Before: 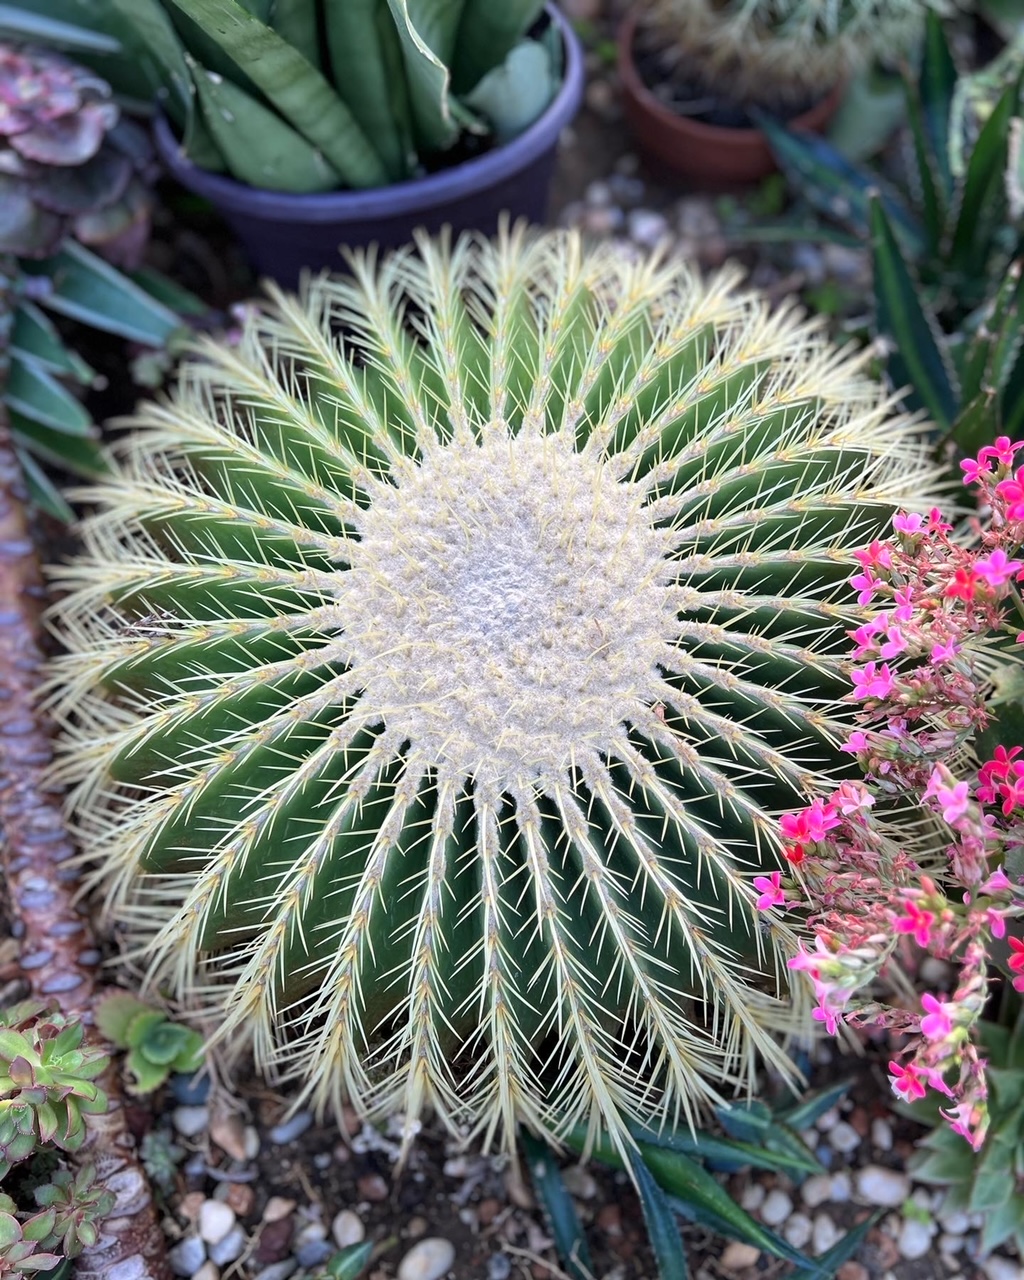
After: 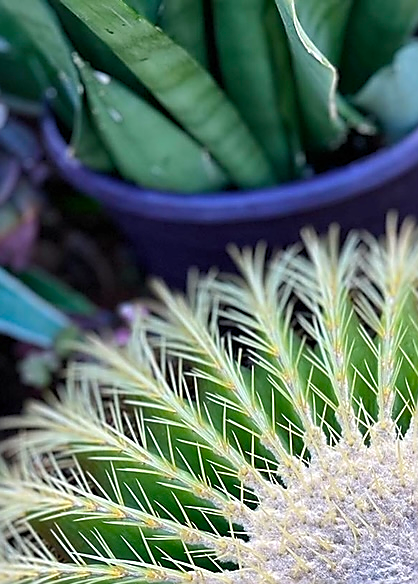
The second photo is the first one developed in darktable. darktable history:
shadows and highlights: low approximation 0.01, soften with gaussian
sharpen: radius 1.403, amount 1.24, threshold 0.823
crop and rotate: left 10.953%, top 0.074%, right 48.168%, bottom 54.266%
color balance rgb: perceptual saturation grading › global saturation 36.778%, perceptual saturation grading › shadows 34.781%
